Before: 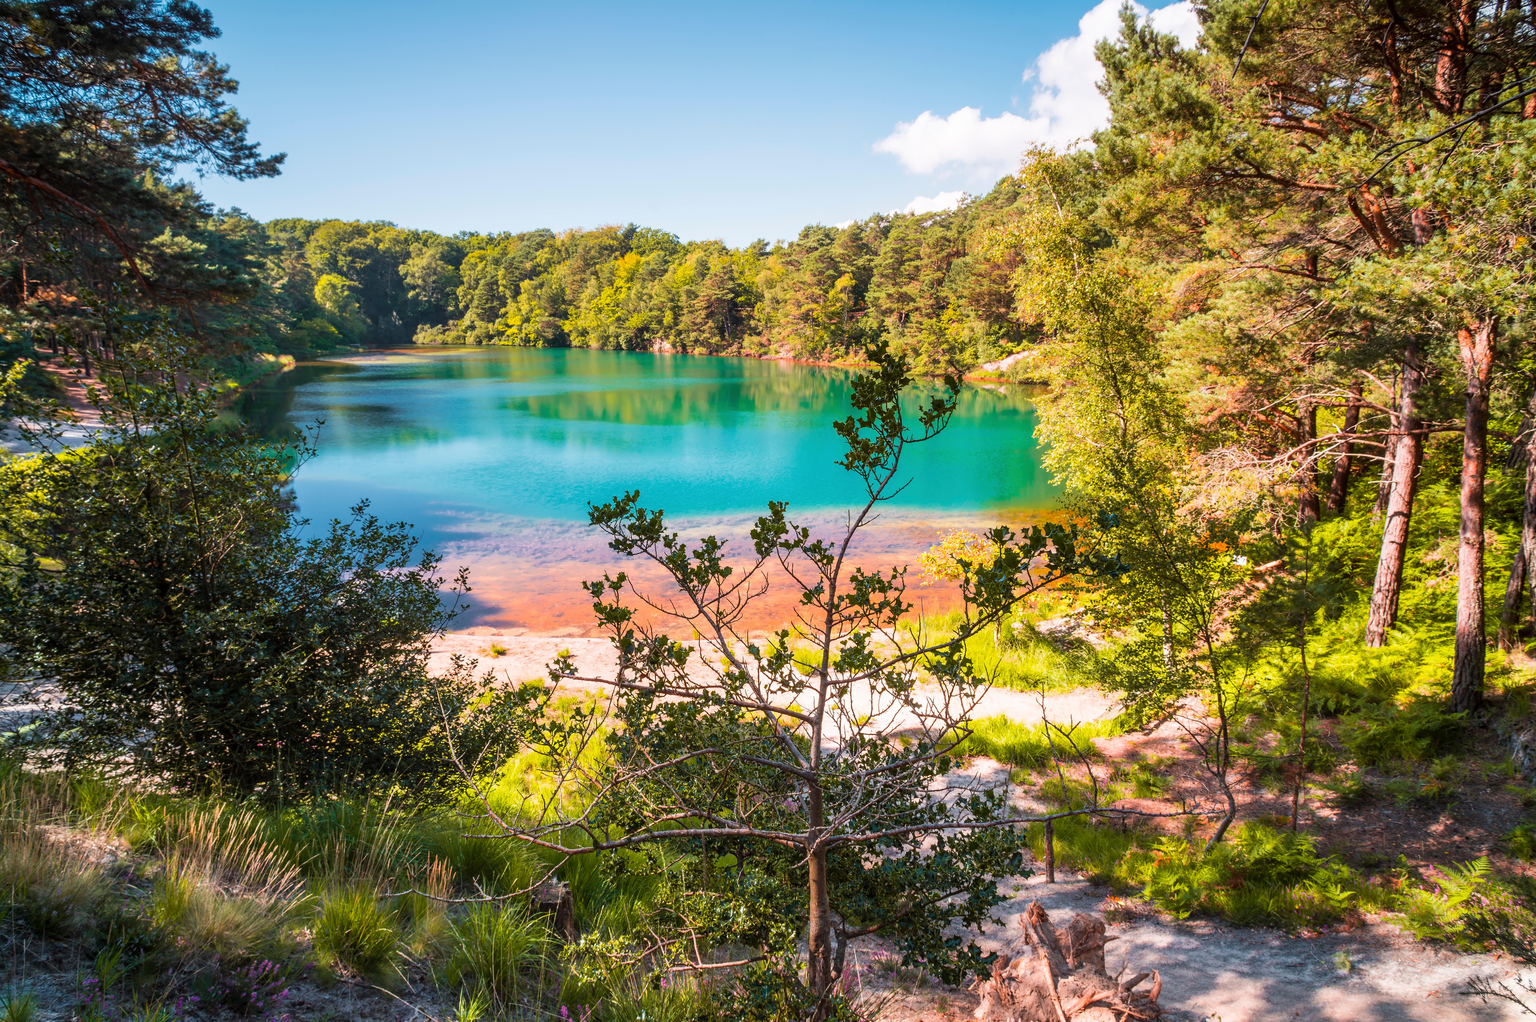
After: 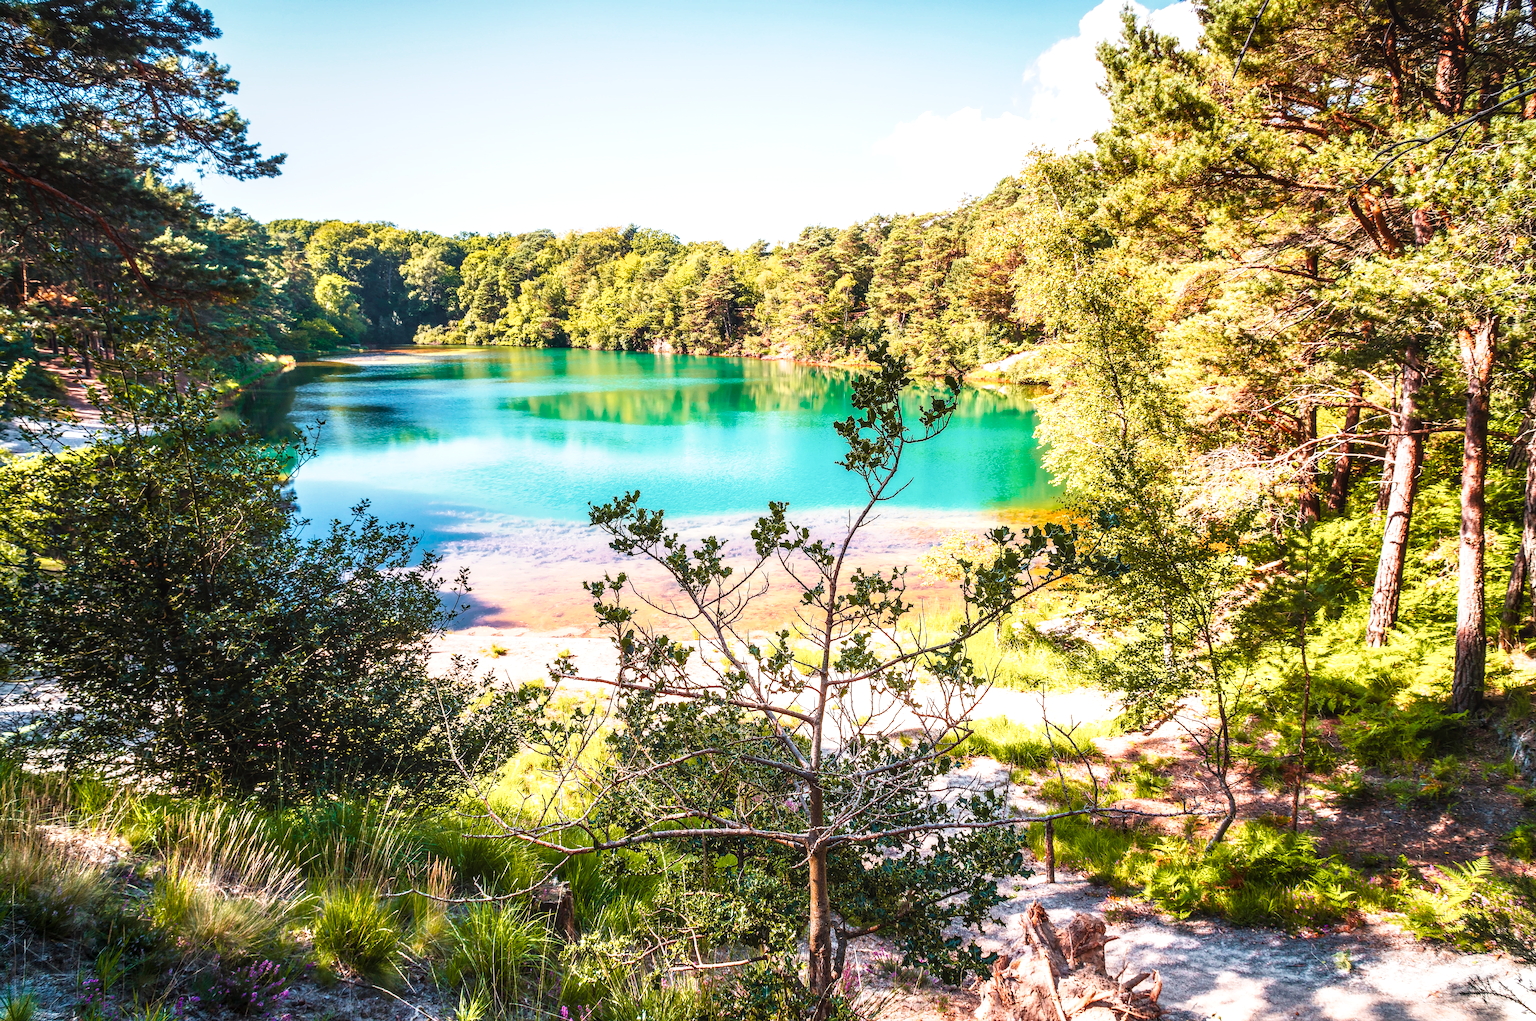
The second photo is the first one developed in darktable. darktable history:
color balance rgb: perceptual saturation grading › global saturation 0.124%, perceptual saturation grading › highlights -25.331%, perceptual saturation grading › shadows 29.592%, perceptual brilliance grading › global brilliance 21.233%, perceptual brilliance grading › shadows -35.833%, global vibrance 20%
local contrast: on, module defaults
tone curve: curves: ch0 [(0.003, 0.029) (0.202, 0.232) (0.46, 0.56) (0.611, 0.739) (0.843, 0.941) (1, 0.99)]; ch1 [(0, 0) (0.35, 0.356) (0.45, 0.453) (0.508, 0.515) (0.617, 0.601) (1, 1)]; ch2 [(0, 0) (0.456, 0.469) (0.5, 0.5) (0.556, 0.566) (0.635, 0.642) (1, 1)], preserve colors none
sharpen: on, module defaults
